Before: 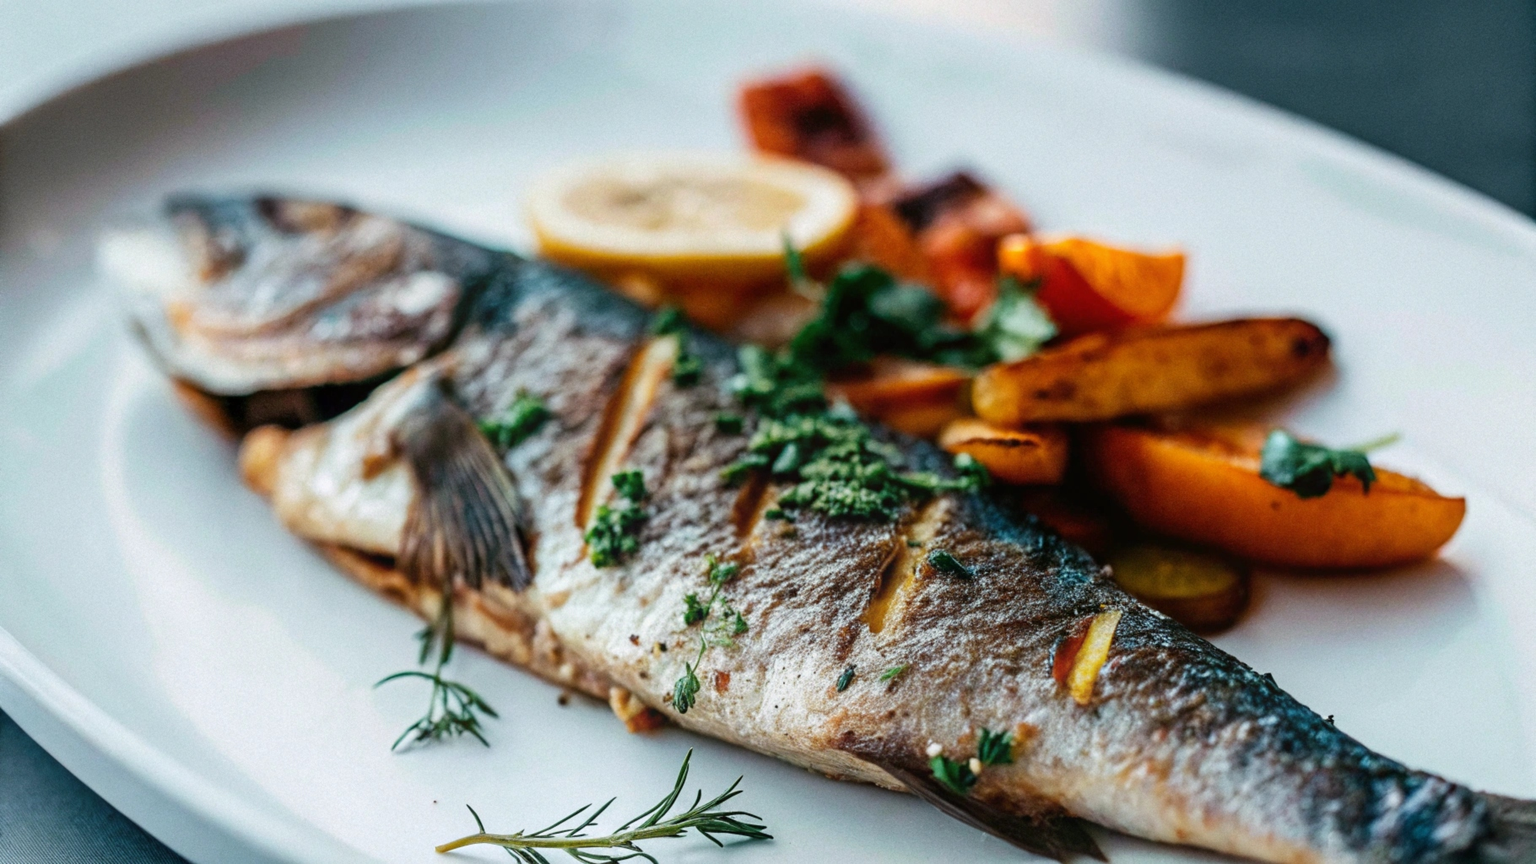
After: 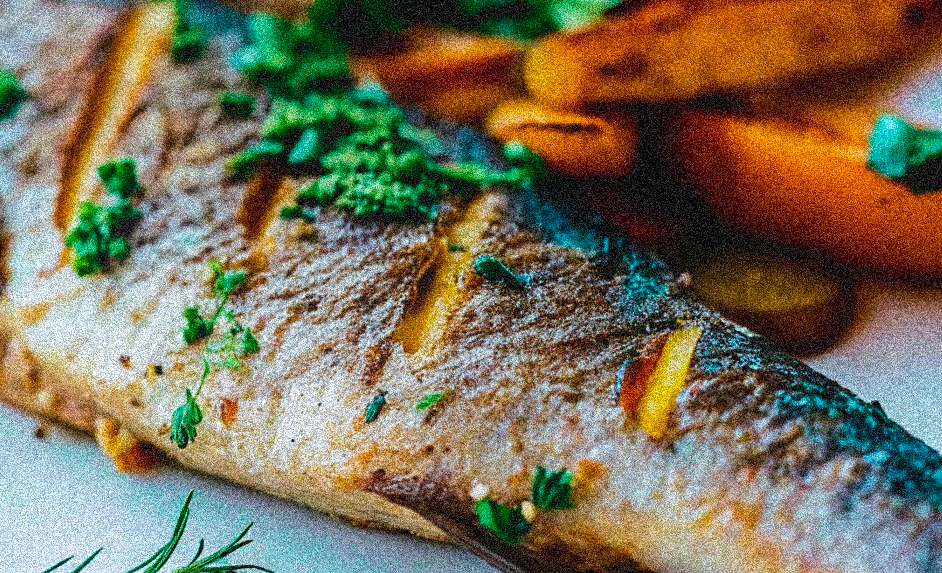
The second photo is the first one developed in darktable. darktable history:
crop: left 34.479%, top 38.822%, right 13.718%, bottom 5.172%
velvia: on, module defaults
sharpen: amount 0.2
color balance rgb: linear chroma grading › global chroma 15%, perceptual saturation grading › global saturation 30%
contrast brightness saturation: contrast 0.05, brightness 0.06, saturation 0.01
tone curve: curves: ch0 [(0, 0.026) (0.175, 0.178) (0.463, 0.502) (0.796, 0.764) (1, 0.961)]; ch1 [(0, 0) (0.437, 0.398) (0.469, 0.472) (0.505, 0.504) (0.553, 0.552) (1, 1)]; ch2 [(0, 0) (0.505, 0.495) (0.579, 0.579) (1, 1)], color space Lab, independent channels, preserve colors none
grain: coarseness 3.75 ISO, strength 100%, mid-tones bias 0%
